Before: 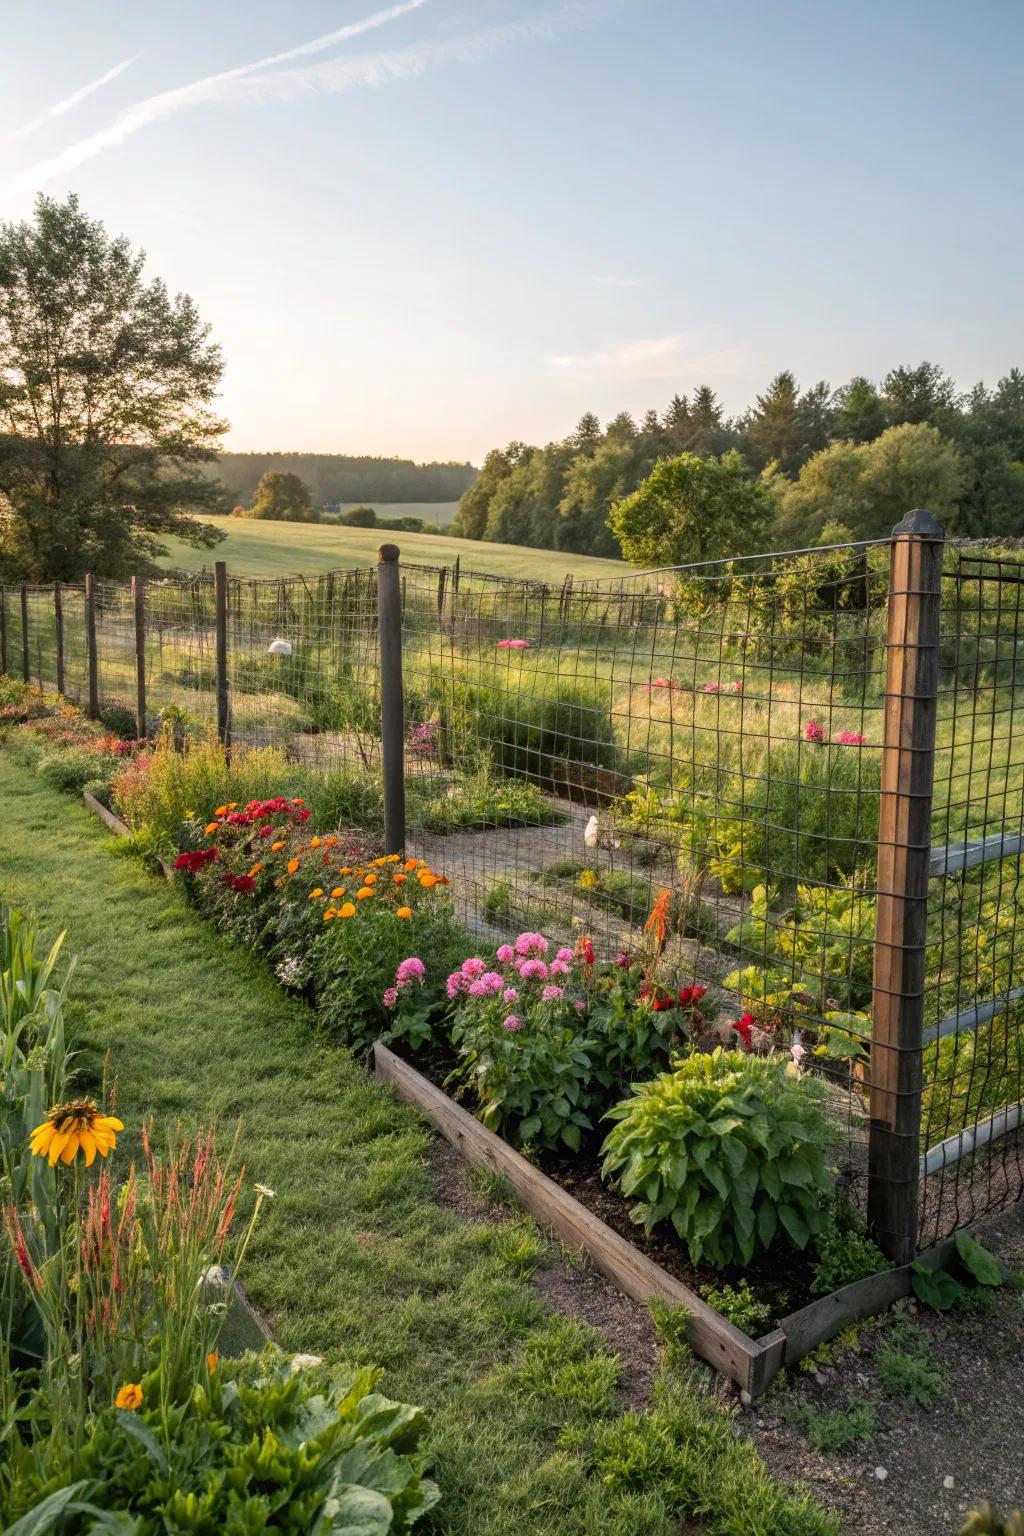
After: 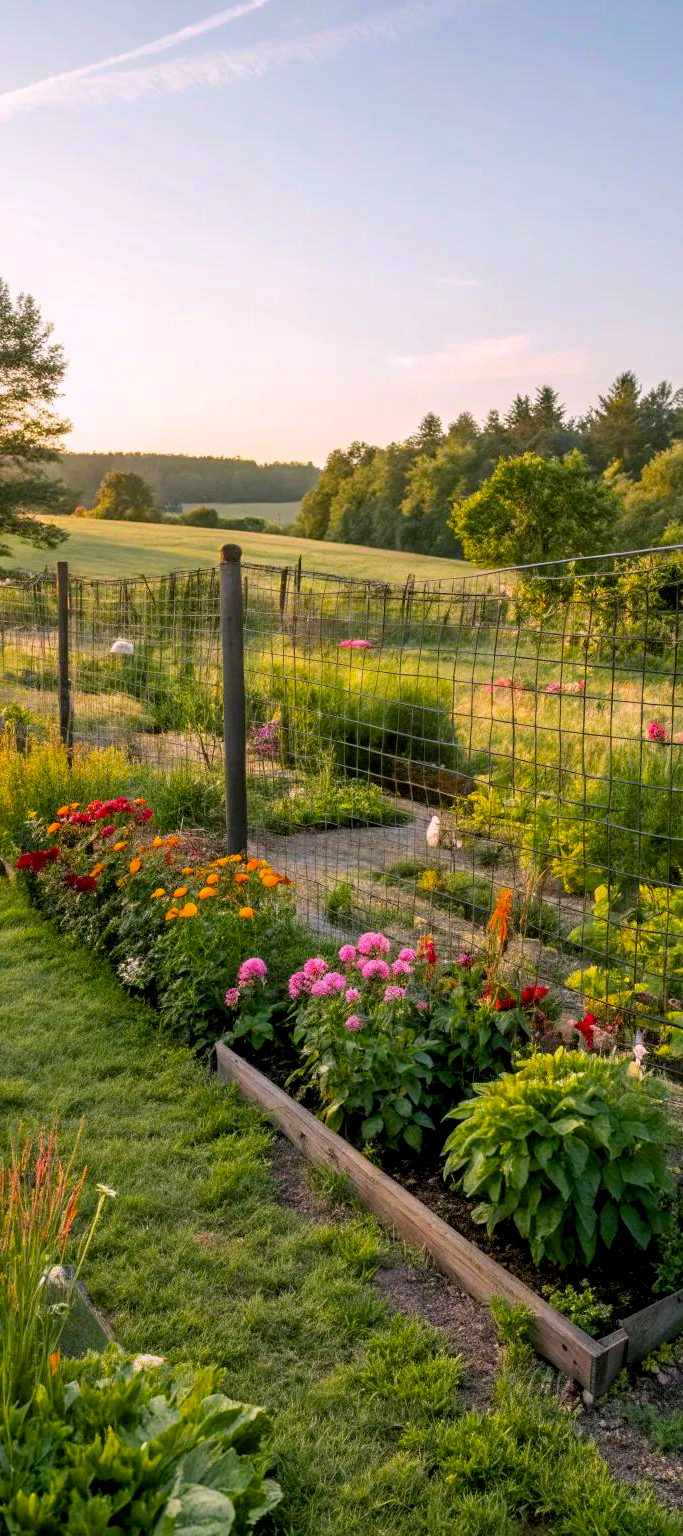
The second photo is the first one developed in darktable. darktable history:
crop and rotate: left 15.446%, right 17.836%
color balance rgb: shadows lift › chroma 2%, shadows lift › hue 217.2°, power › chroma 0.25%, power › hue 60°, highlights gain › chroma 1.5%, highlights gain › hue 309.6°, global offset › luminance -0.5%, perceptual saturation grading › global saturation 15%, global vibrance 20%
